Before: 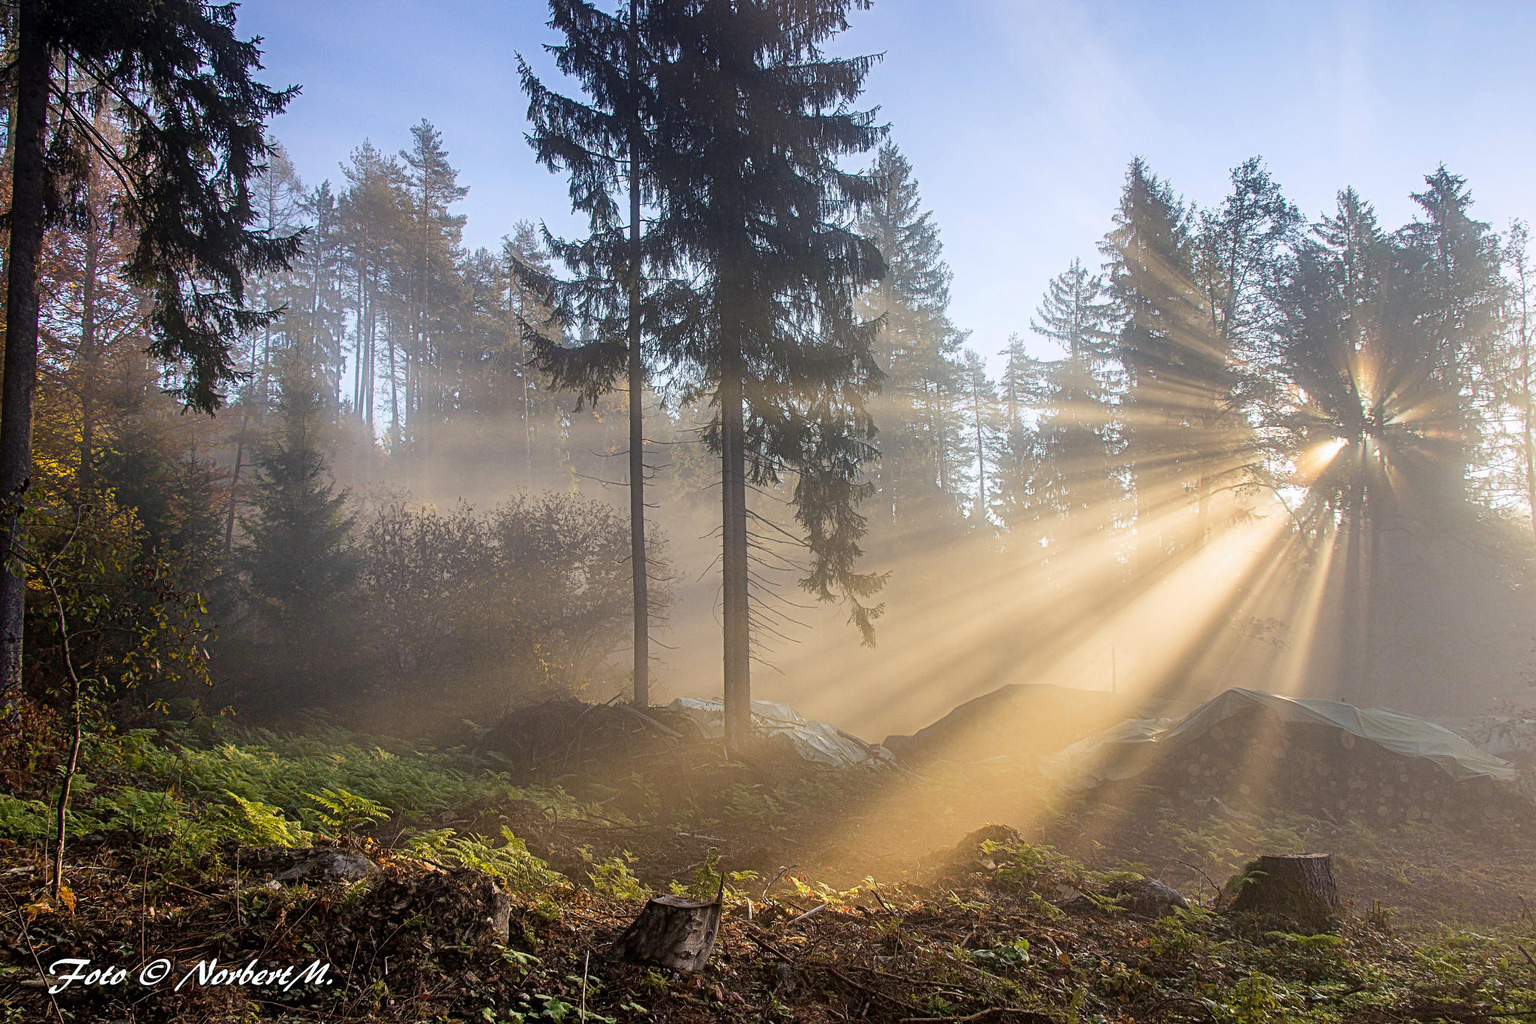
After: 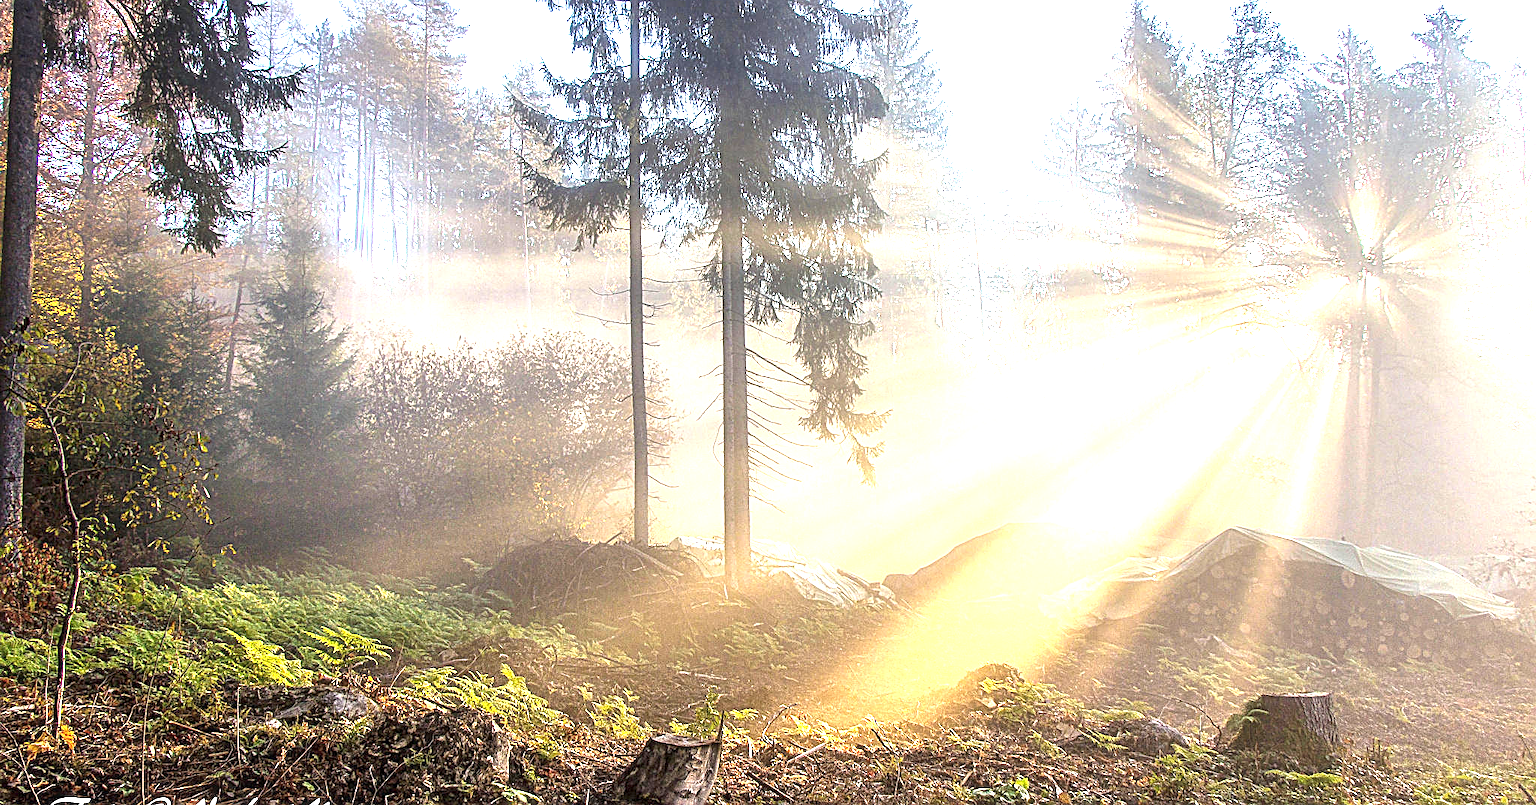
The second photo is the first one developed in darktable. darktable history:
crop and rotate: top 15.774%, bottom 5.506%
exposure: black level correction 0, exposure 1.75 EV, compensate exposure bias true, compensate highlight preservation false
local contrast: on, module defaults
sharpen: on, module defaults
